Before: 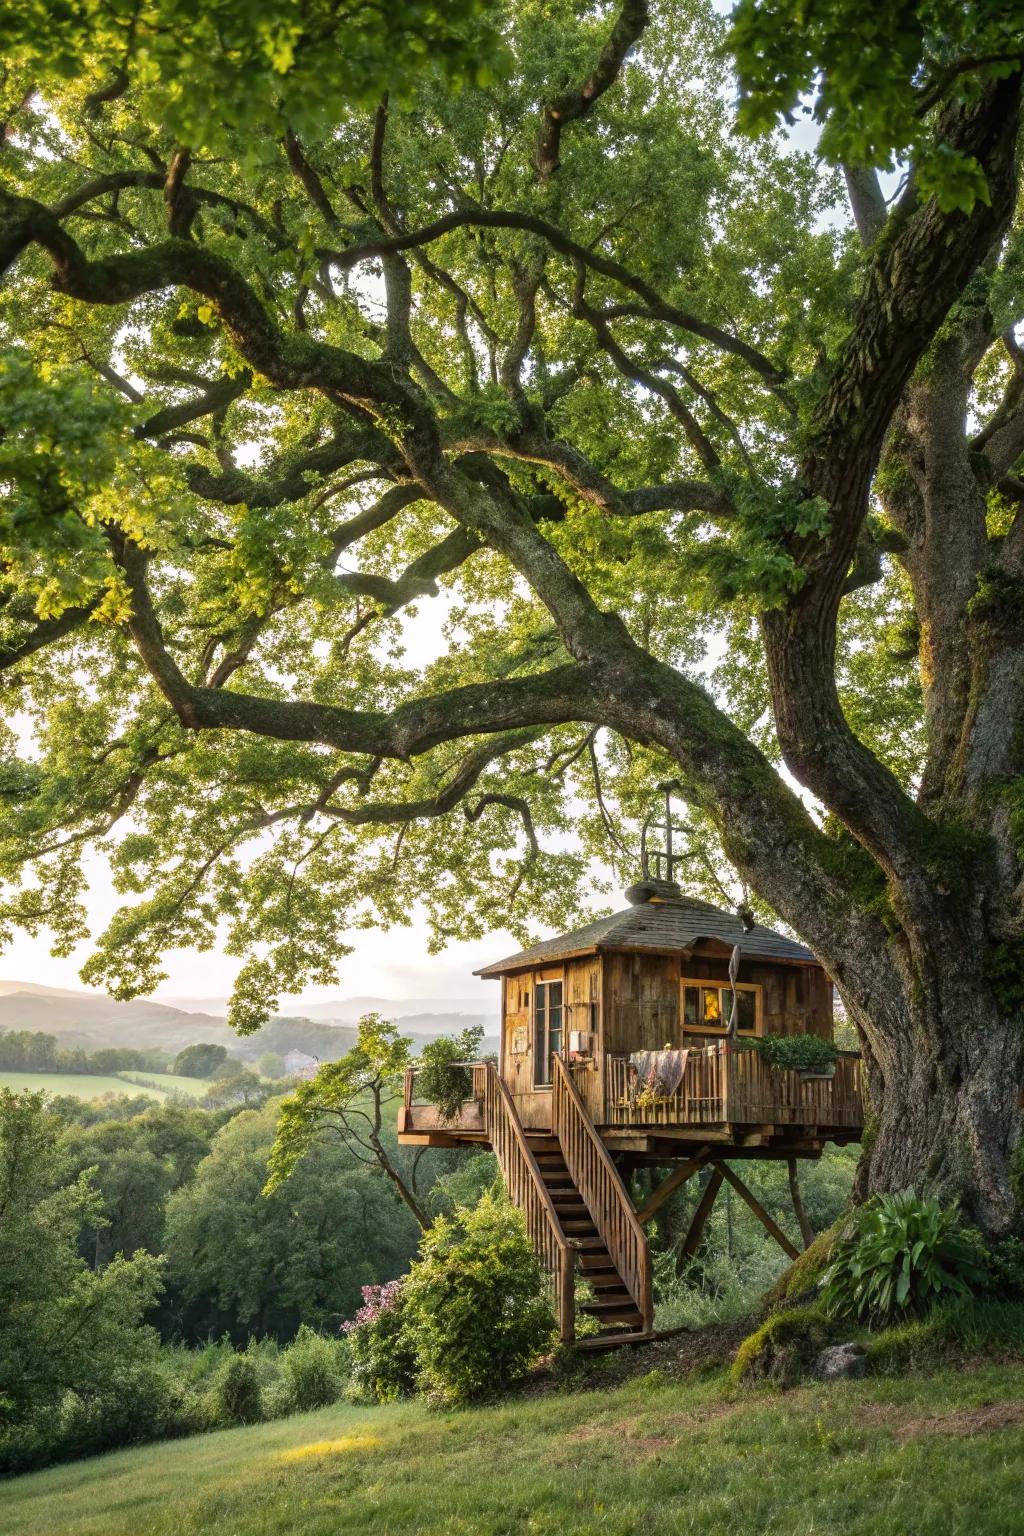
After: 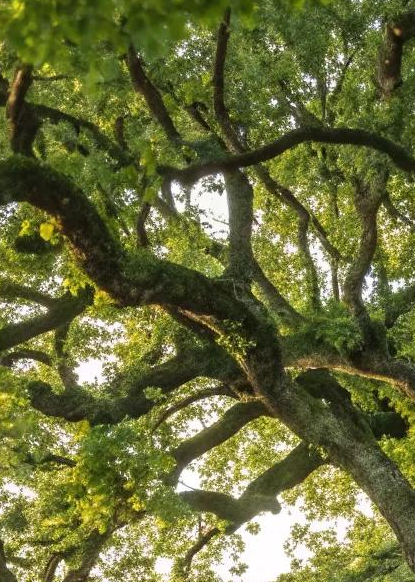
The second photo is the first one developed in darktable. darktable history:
shadows and highlights: shadows 29.32, highlights -29.32, low approximation 0.01, soften with gaussian
crop: left 15.452%, top 5.459%, right 43.956%, bottom 56.62%
